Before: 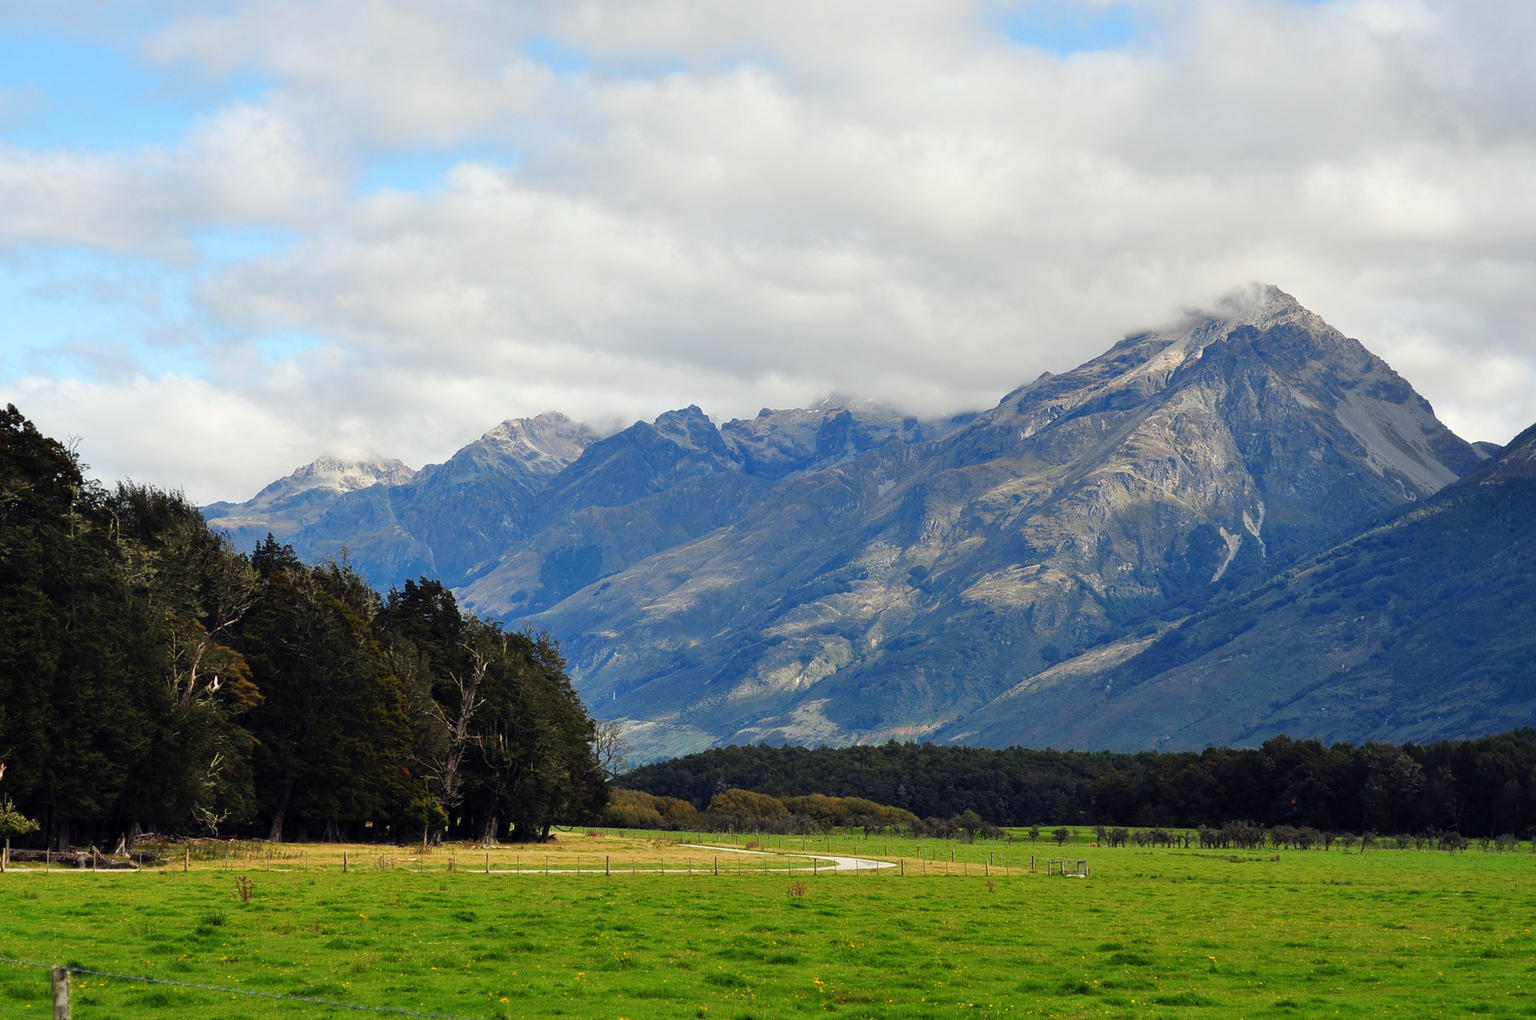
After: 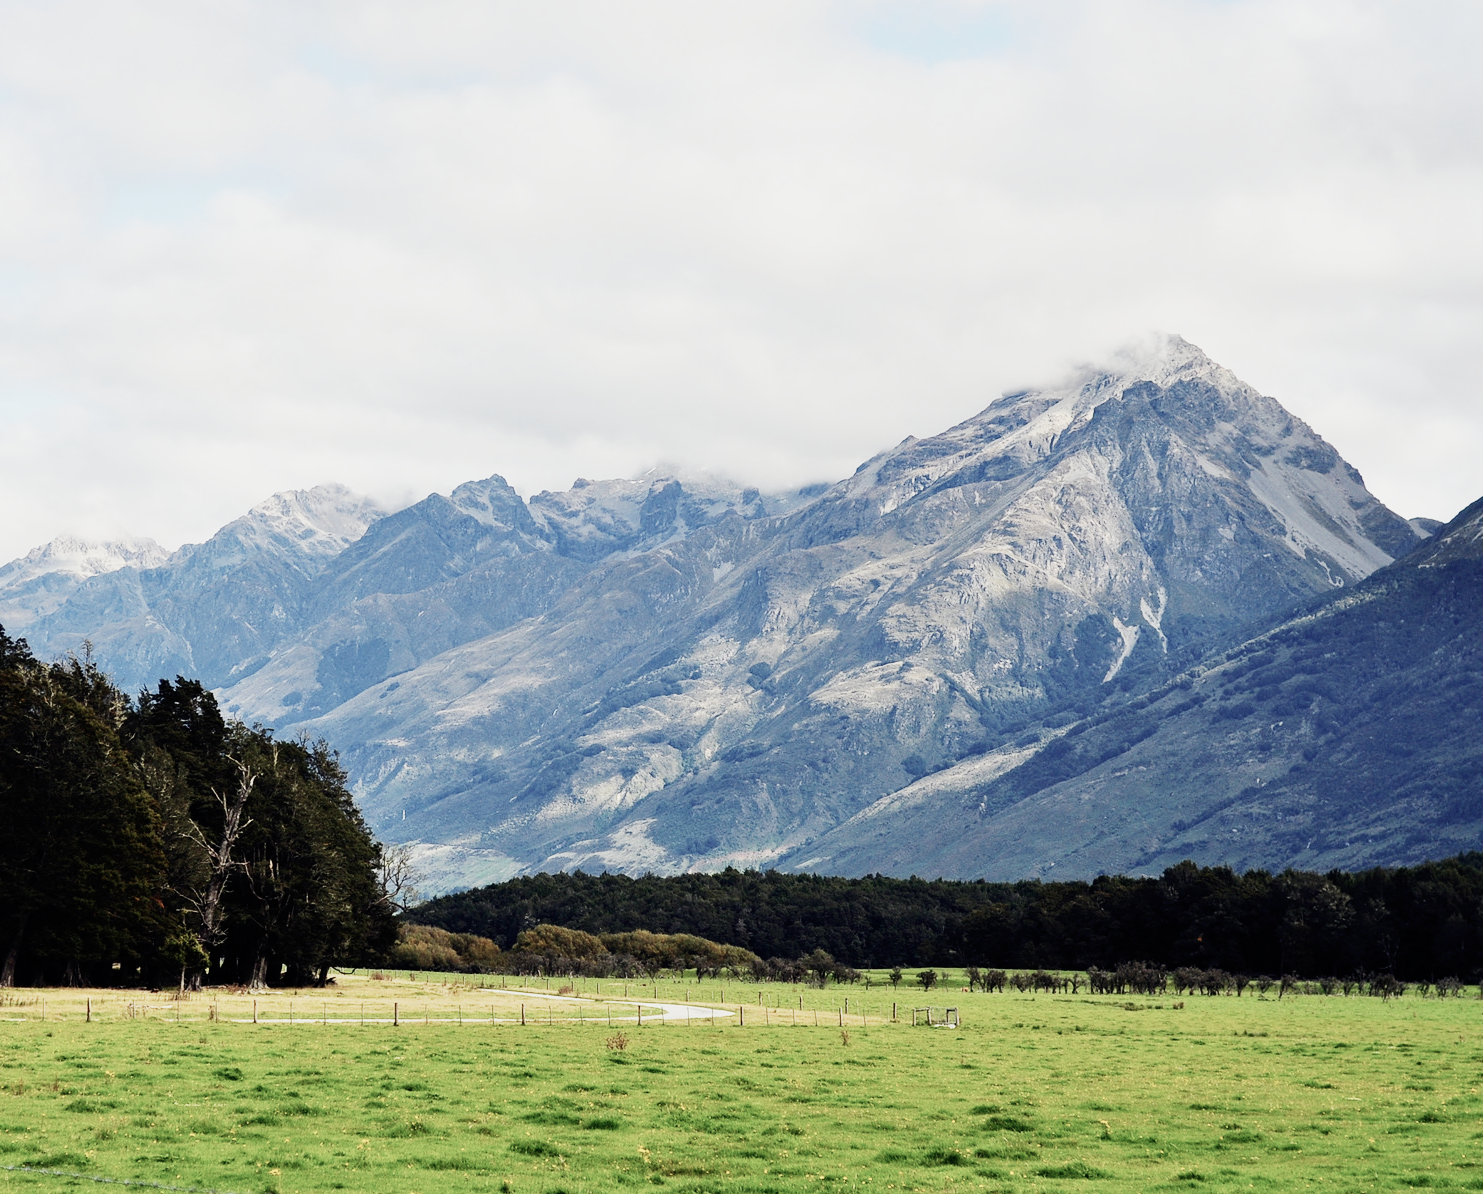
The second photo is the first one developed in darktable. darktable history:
contrast brightness saturation: contrast 0.1, saturation -0.36
crop: left 17.582%, bottom 0.031%
exposure: exposure 1 EV, compensate highlight preservation false
tone curve: curves: ch0 [(0, 0) (0.08, 0.069) (0.4, 0.391) (0.6, 0.609) (0.92, 0.93) (1, 1)], color space Lab, independent channels, preserve colors none
sigmoid: skew -0.2, preserve hue 0%, red attenuation 0.1, red rotation 0.035, green attenuation 0.1, green rotation -0.017, blue attenuation 0.15, blue rotation -0.052, base primaries Rec2020
white balance: red 1, blue 1
haze removal: compatibility mode true, adaptive false
